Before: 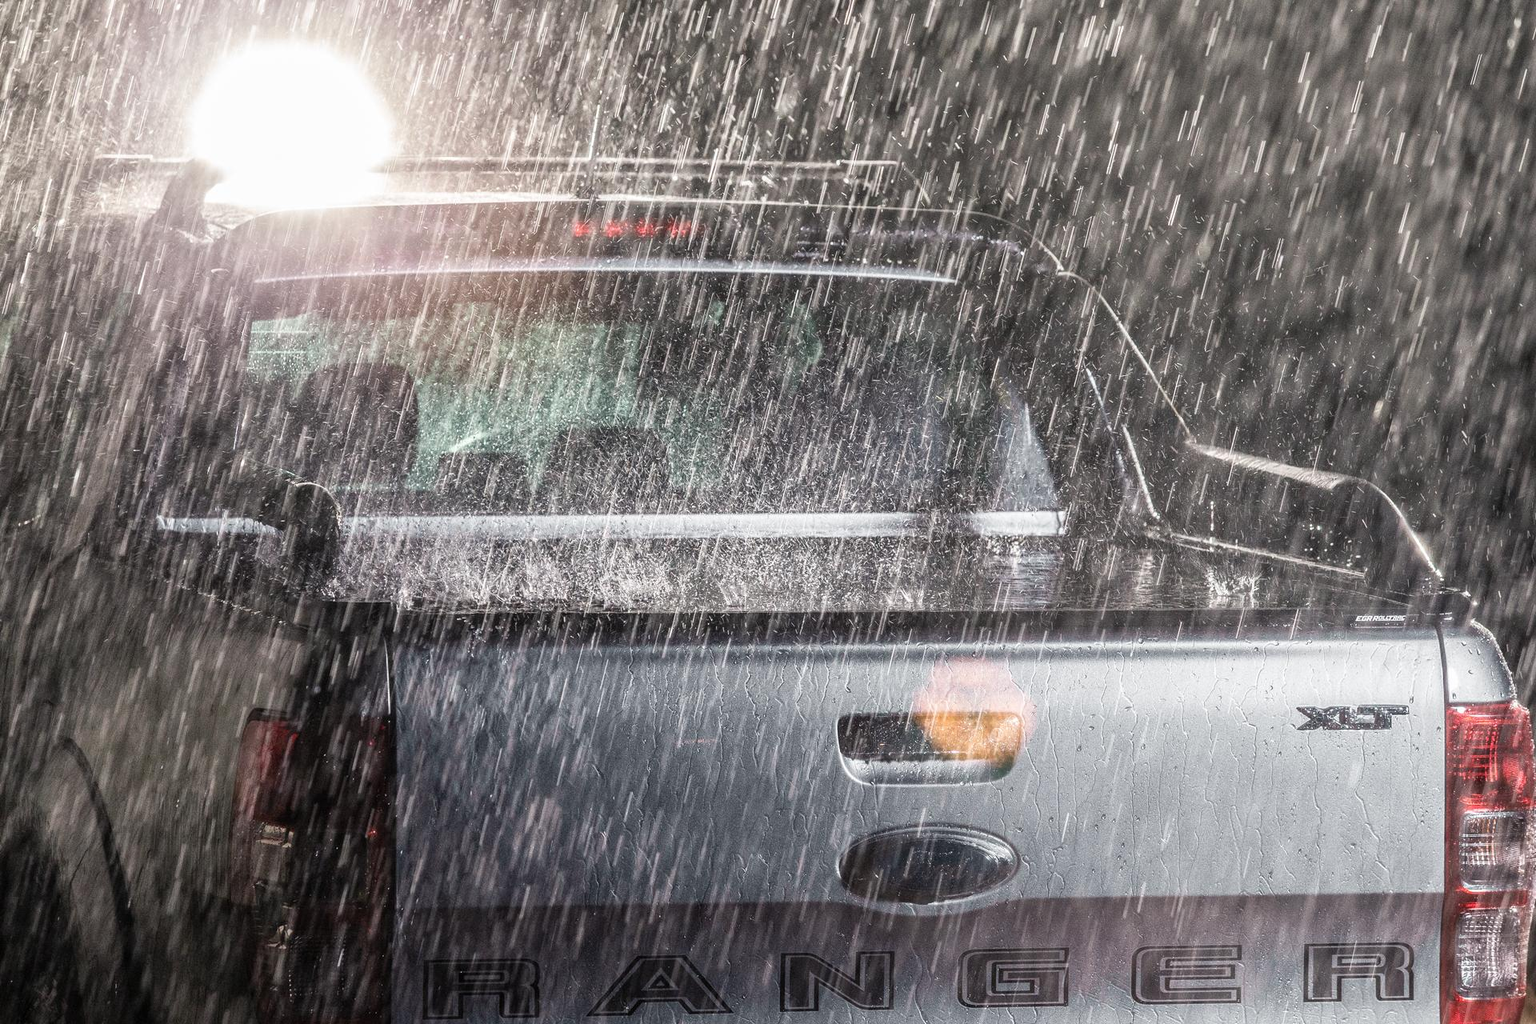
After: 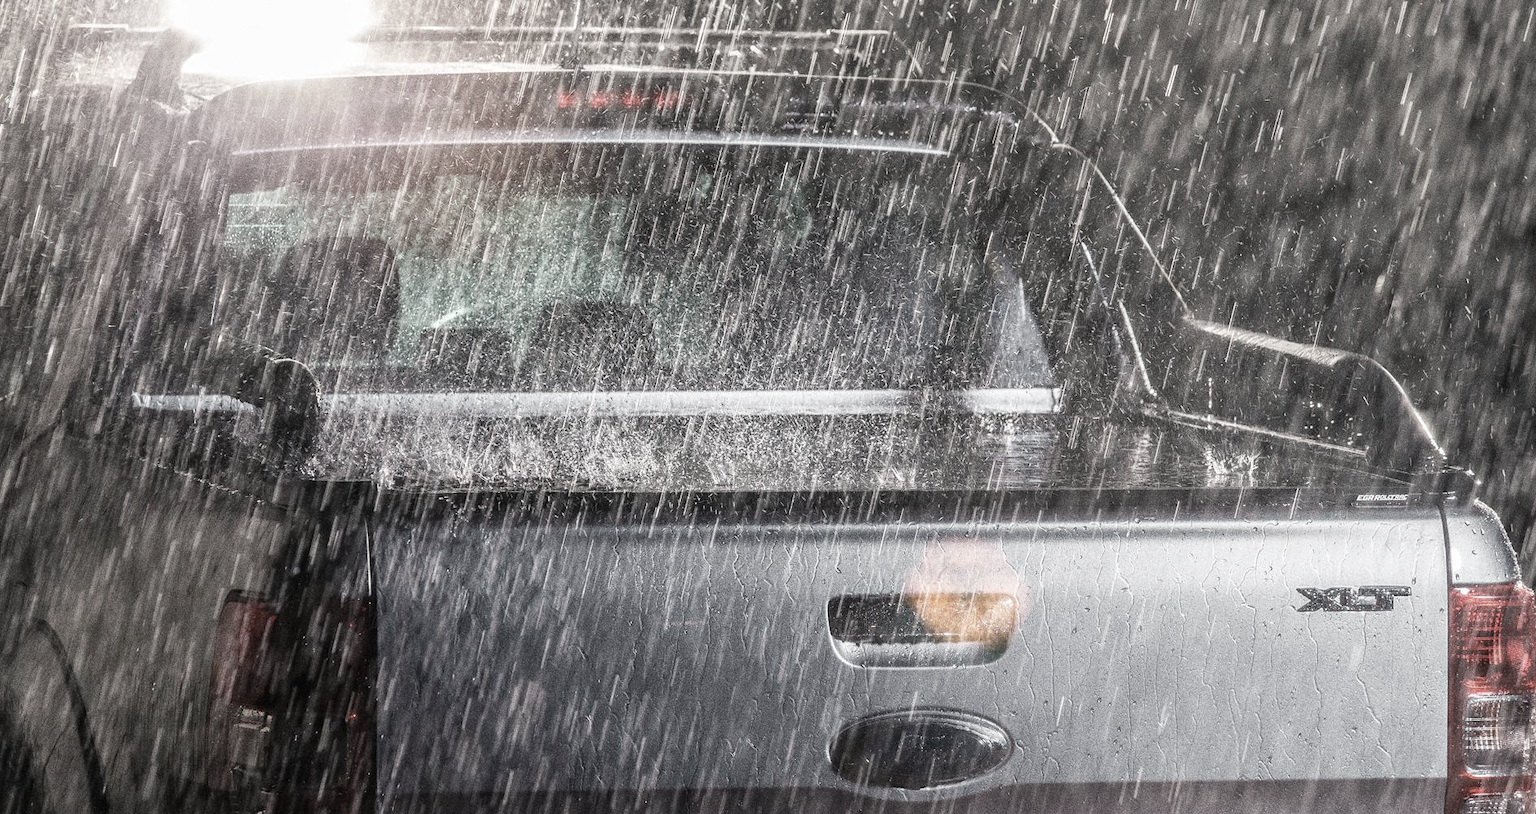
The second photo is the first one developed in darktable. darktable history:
crop and rotate: left 1.814%, top 12.818%, right 0.25%, bottom 9.225%
color correction: saturation 0.57
grain: coarseness 0.09 ISO, strength 40%
